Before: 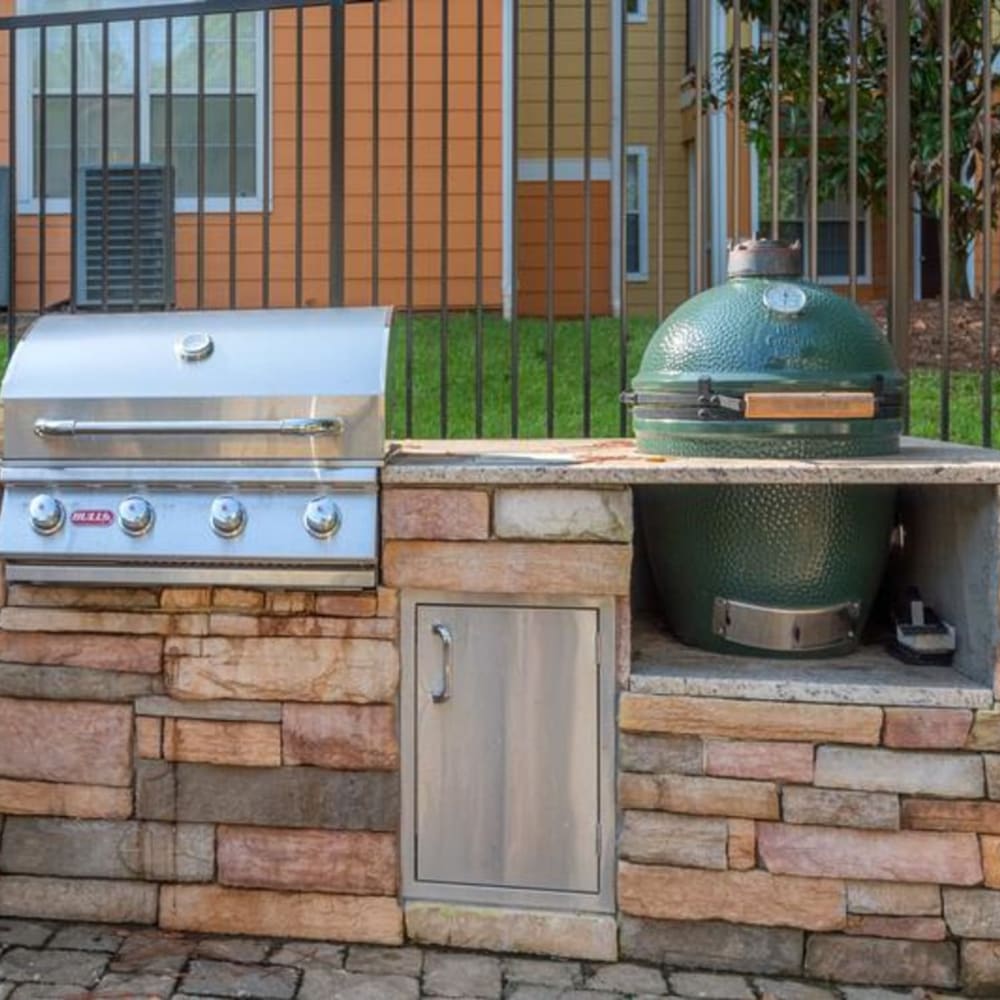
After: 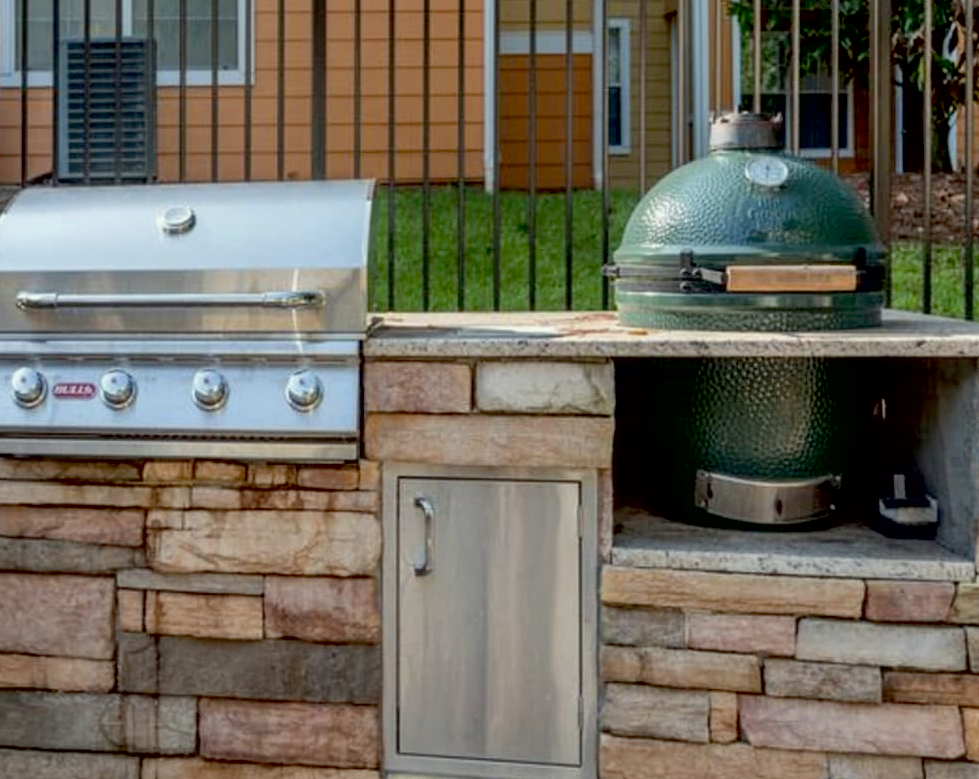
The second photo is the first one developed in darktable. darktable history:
crop and rotate: left 1.897%, top 12.724%, right 0.146%, bottom 9.293%
exposure: black level correction 0.028, exposure -0.075 EV, compensate exposure bias true, compensate highlight preservation false
contrast brightness saturation: contrast 0.058, brightness -0.008, saturation -0.248
color correction: highlights a* -2.68, highlights b* 2.33
shadows and highlights: shadows 39.4, highlights -55.08, highlights color adjustment 89.31%, low approximation 0.01, soften with gaussian
